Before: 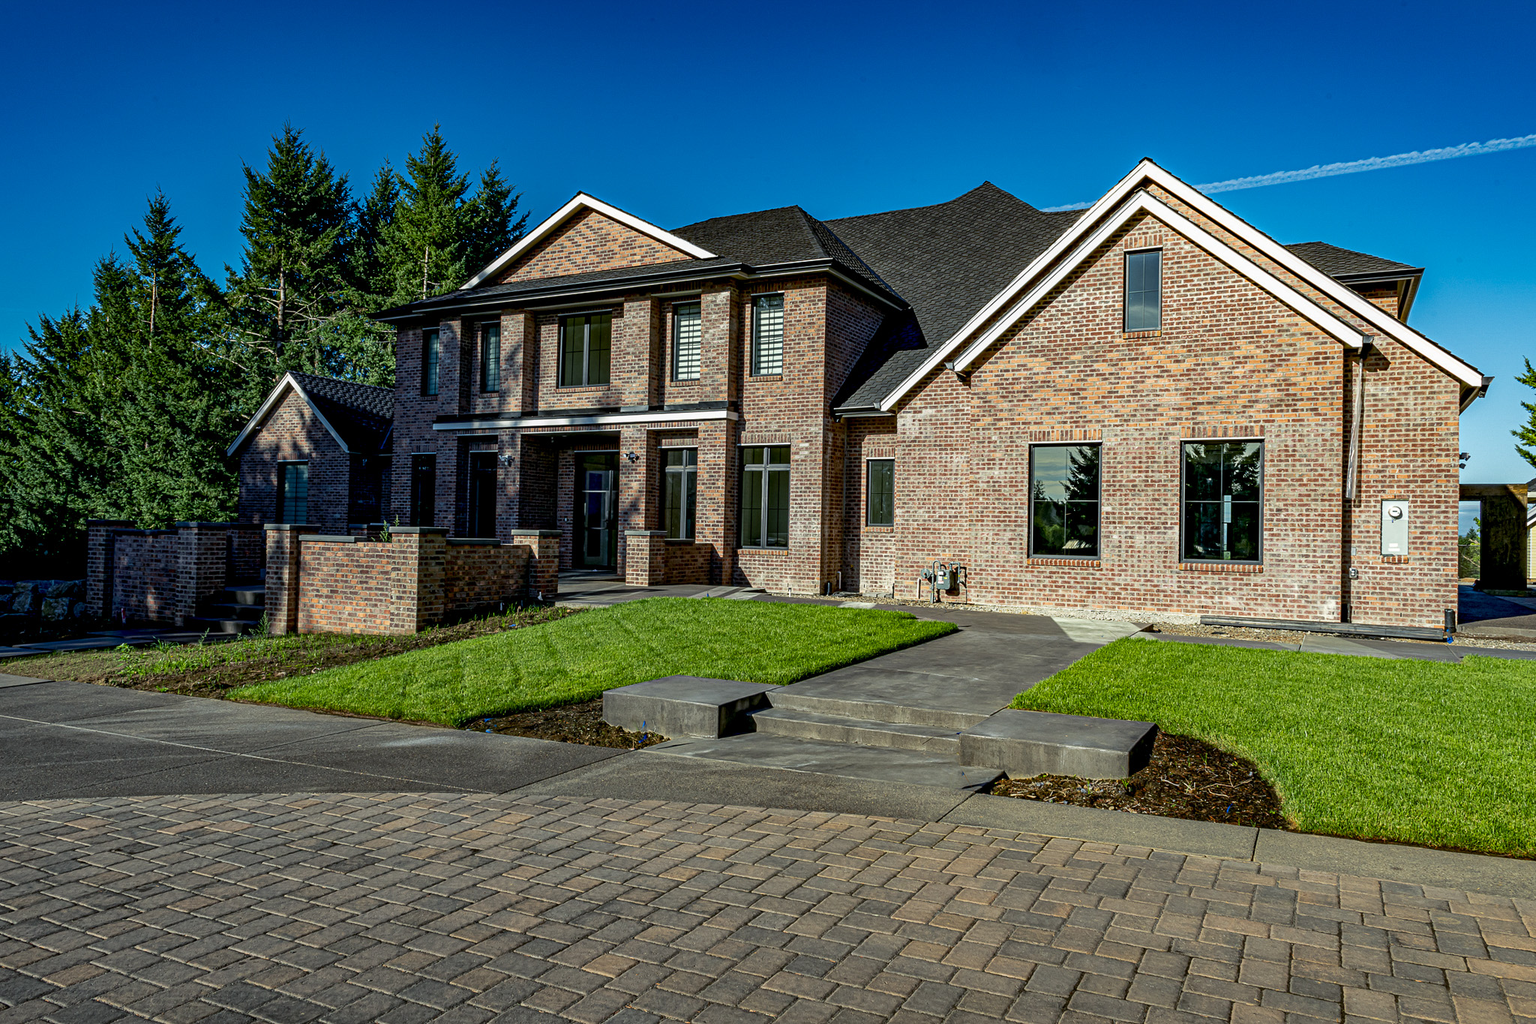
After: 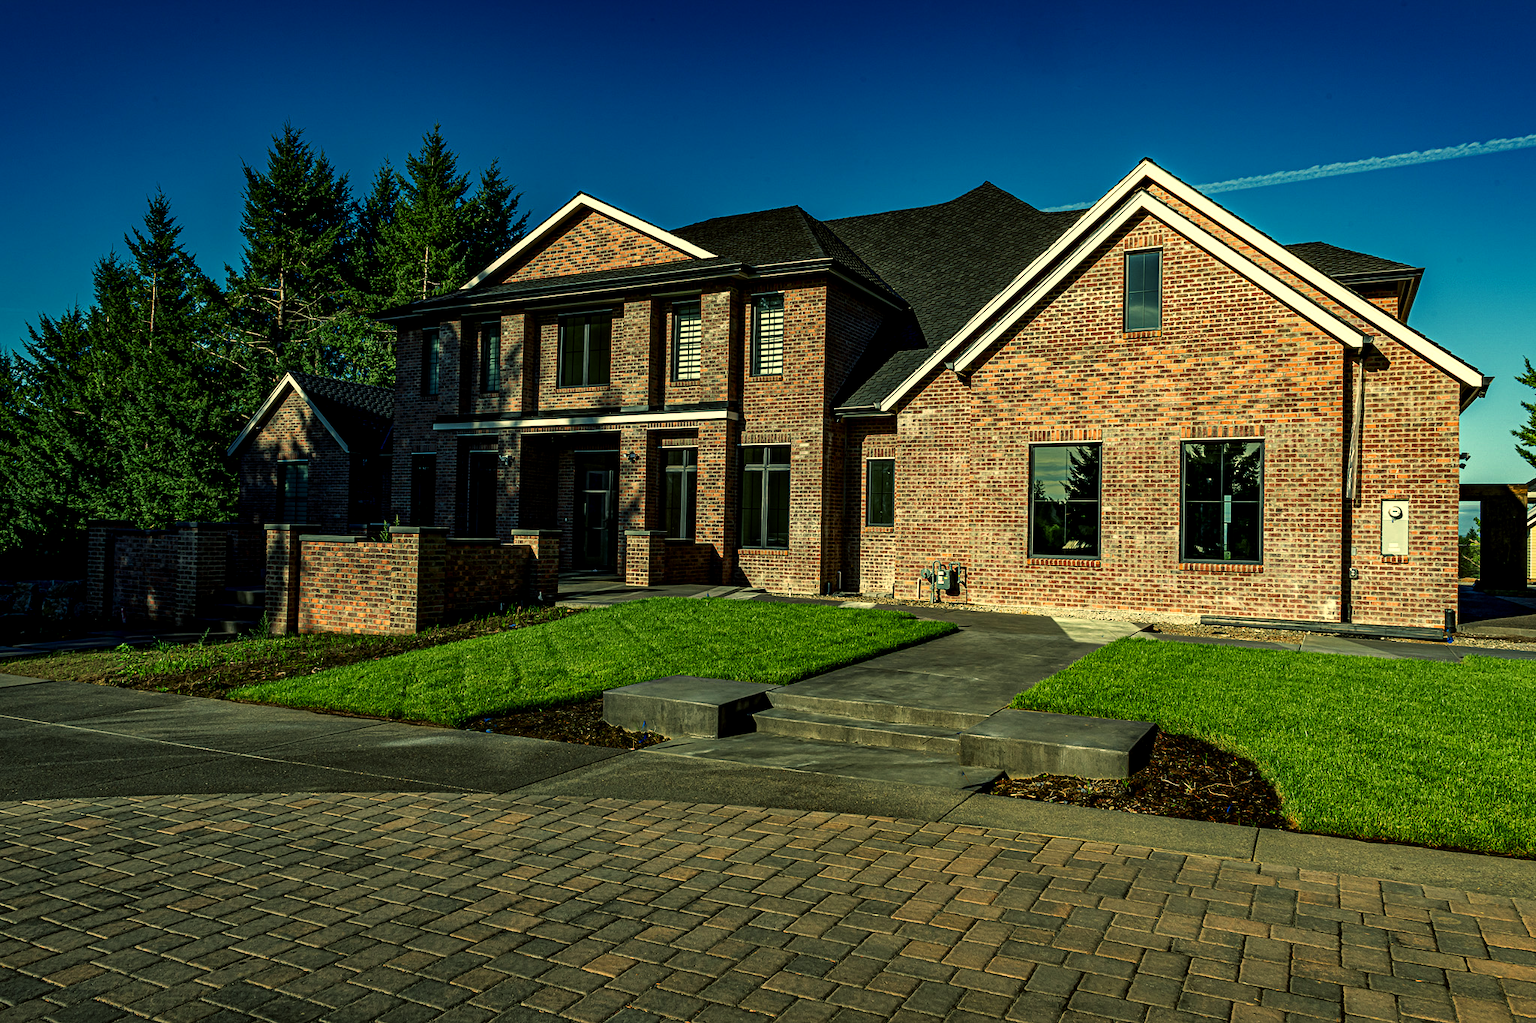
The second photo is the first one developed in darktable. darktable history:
color balance: mode lift, gamma, gain (sRGB), lift [1.014, 0.966, 0.918, 0.87], gamma [0.86, 0.734, 0.918, 0.976], gain [1.063, 1.13, 1.063, 0.86]
exposure: exposure -0.177 EV, compensate highlight preservation false
